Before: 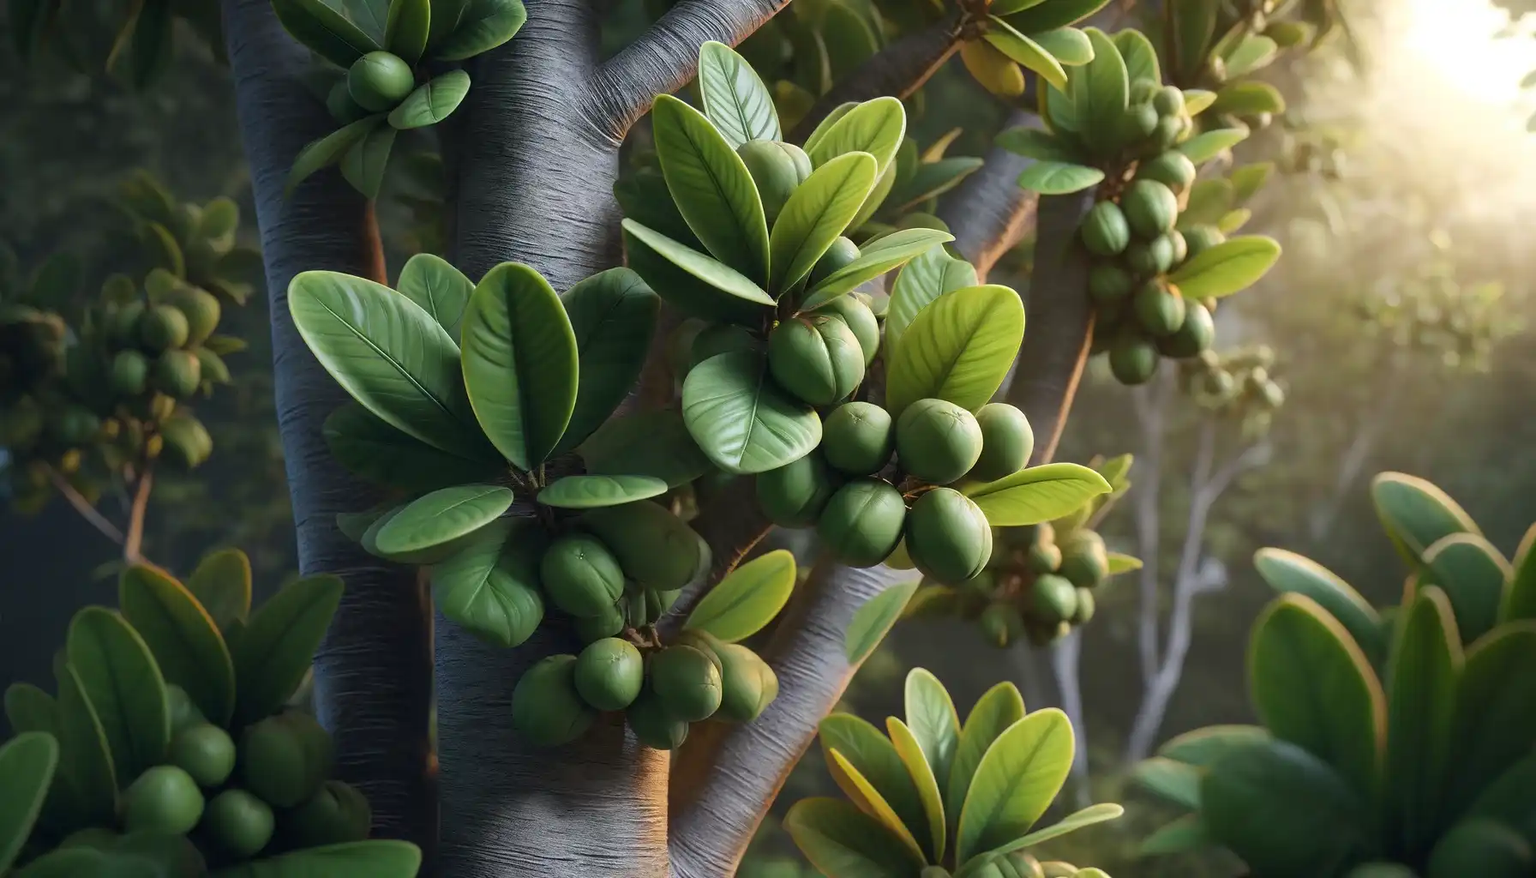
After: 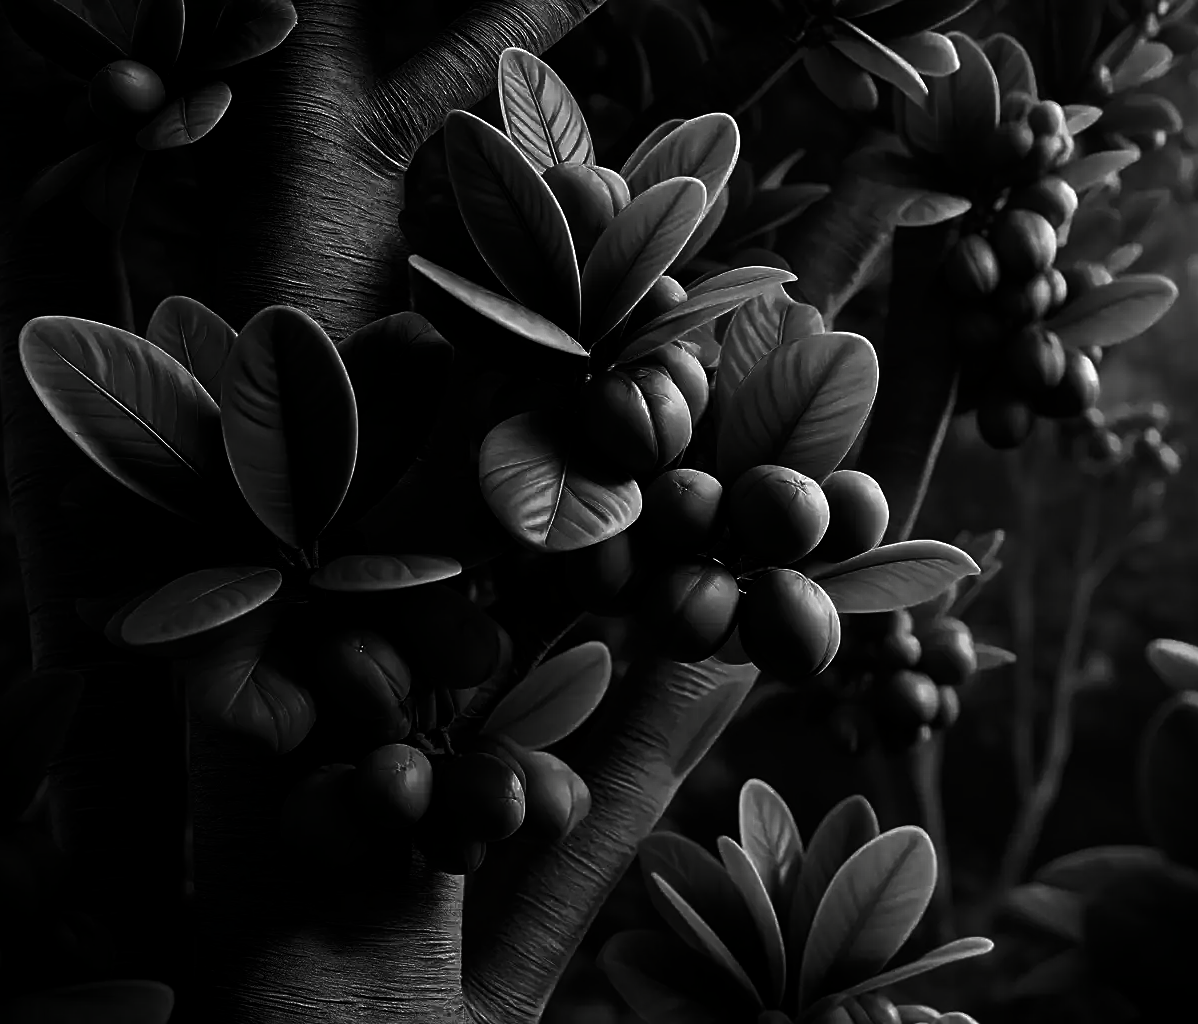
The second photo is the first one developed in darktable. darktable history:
crop and rotate: left 17.711%, right 15.392%
contrast brightness saturation: contrast 0.025, brightness -0.985, saturation -0.994
sharpen: on, module defaults
